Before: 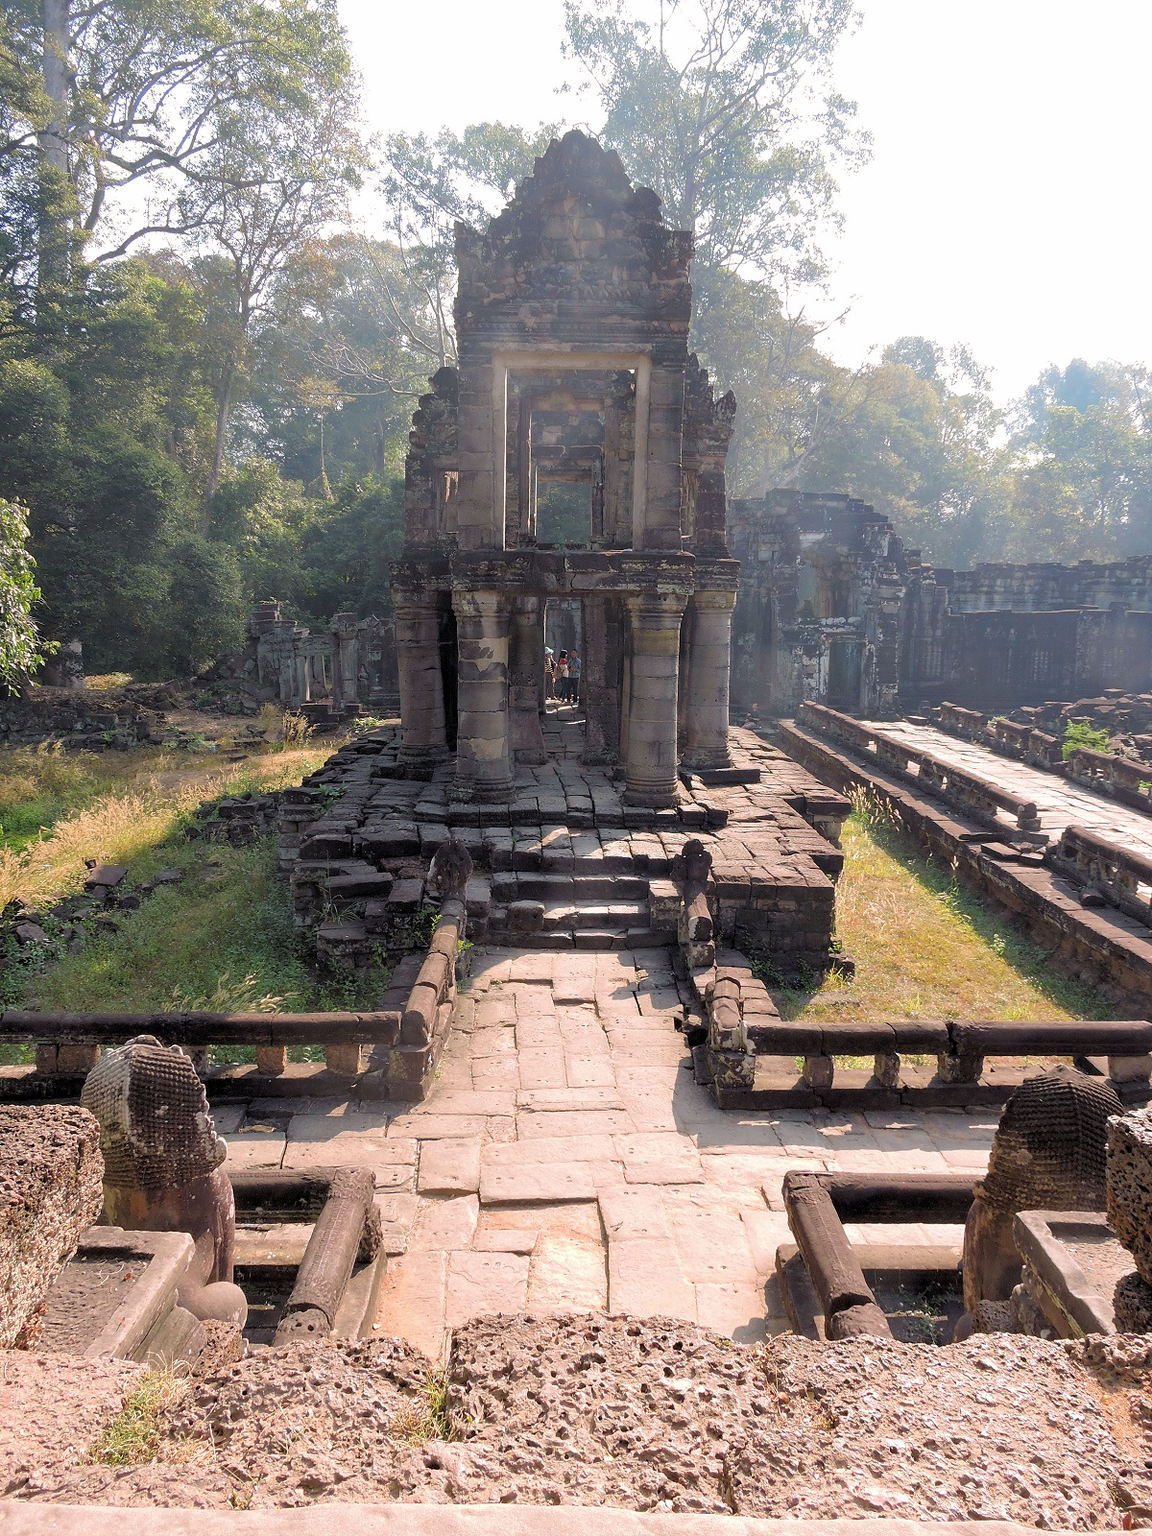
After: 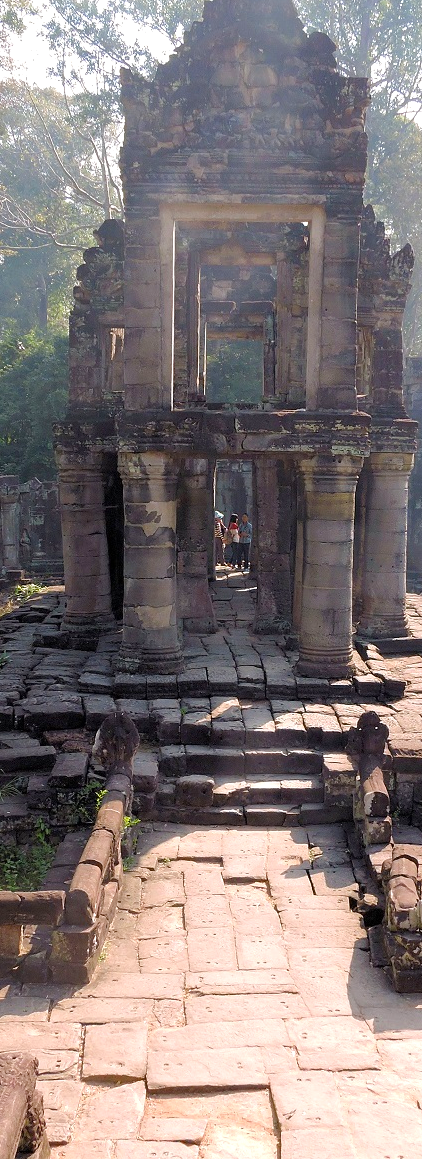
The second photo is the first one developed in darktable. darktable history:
color balance rgb: linear chroma grading › shadows 32%, linear chroma grading › global chroma -2%, linear chroma grading › mid-tones 4%, perceptual saturation grading › global saturation -2%, perceptual saturation grading › highlights -8%, perceptual saturation grading › mid-tones 8%, perceptual saturation grading › shadows 4%, perceptual brilliance grading › highlights 8%, perceptual brilliance grading › mid-tones 4%, perceptual brilliance grading › shadows 2%, global vibrance 16%, saturation formula JzAzBz (2021)
crop and rotate: left 29.476%, top 10.214%, right 35.32%, bottom 17.333%
